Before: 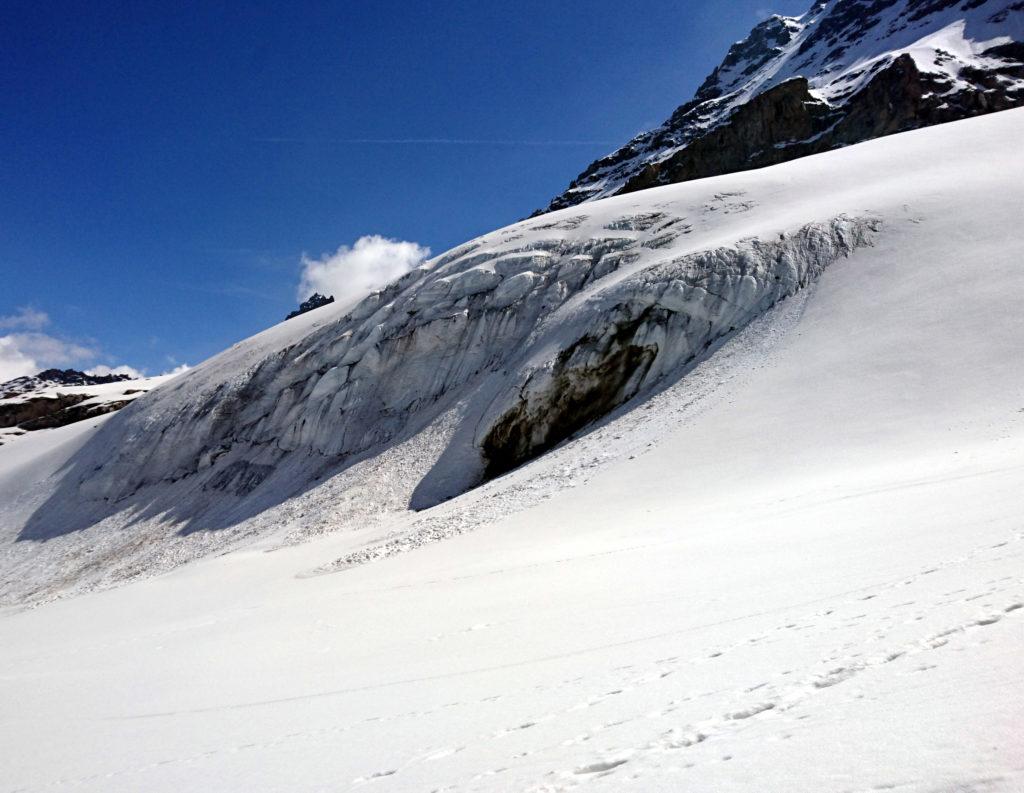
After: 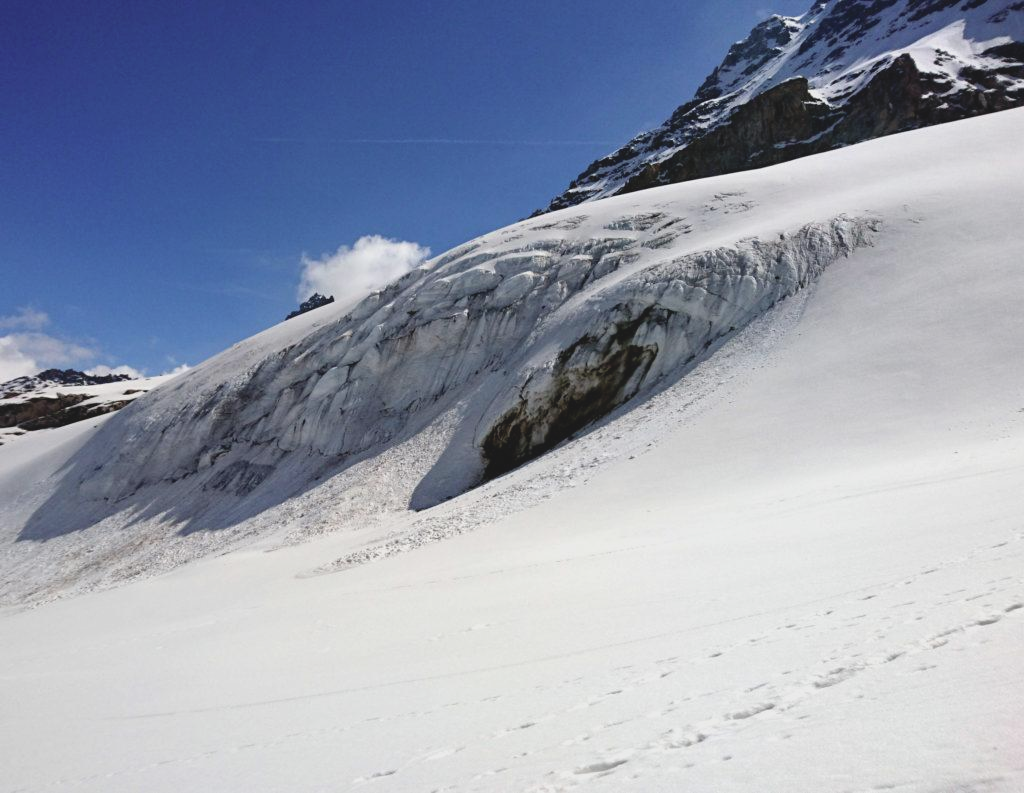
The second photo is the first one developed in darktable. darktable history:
contrast brightness saturation: contrast -0.15, brightness 0.044, saturation -0.134
